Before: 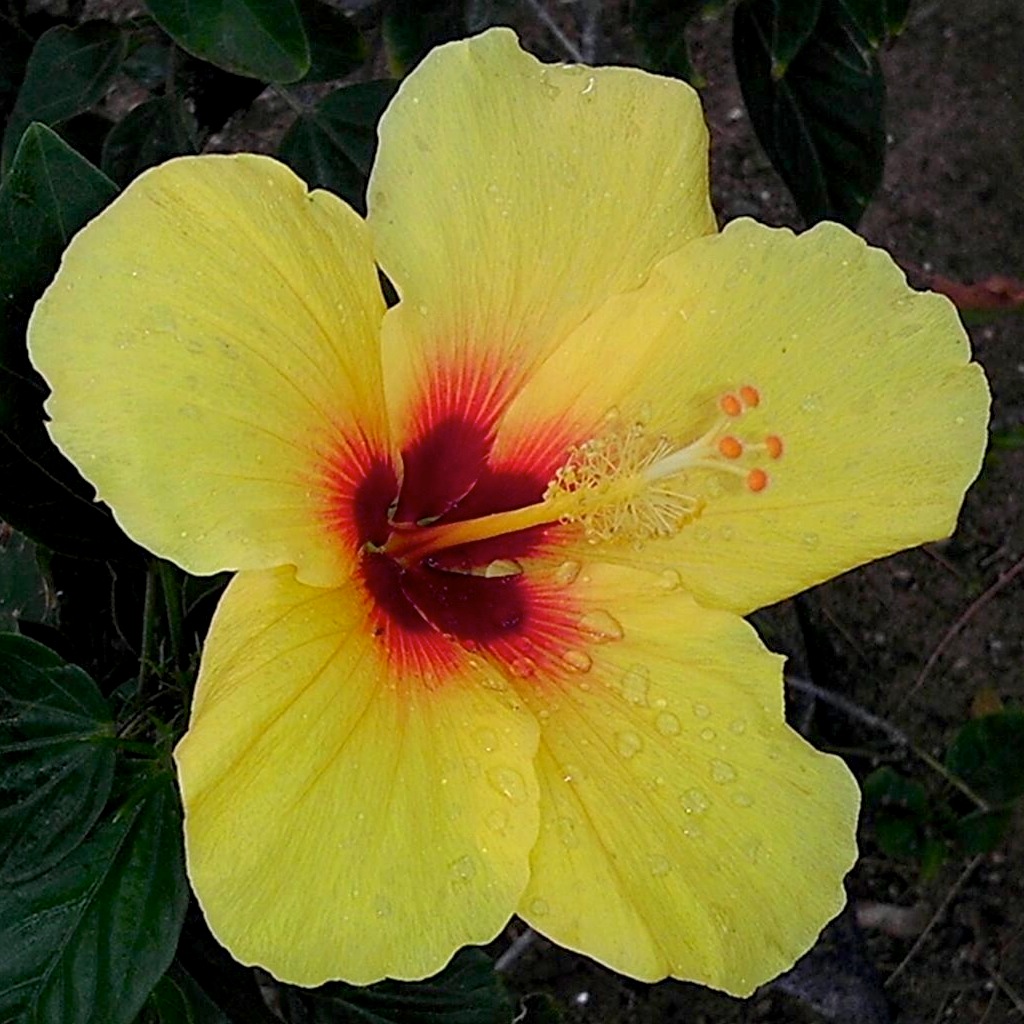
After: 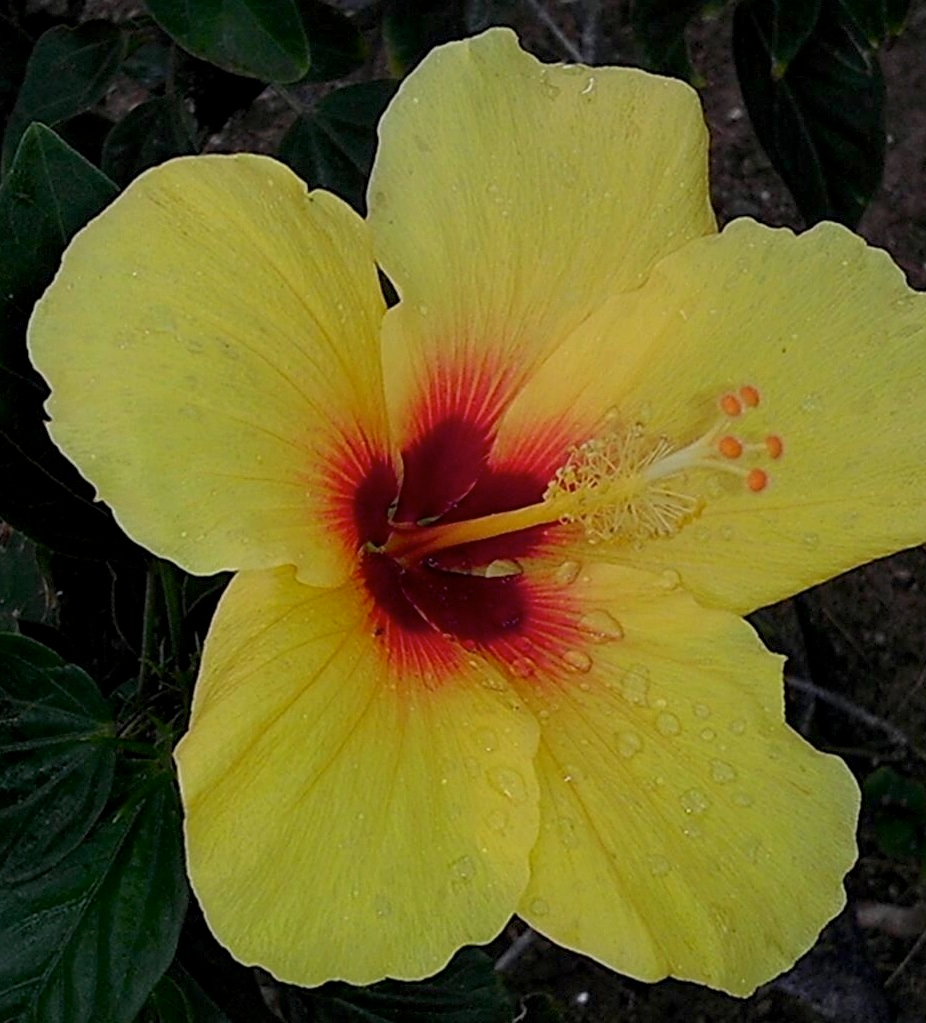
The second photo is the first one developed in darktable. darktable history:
exposure: exposure -0.486 EV, compensate highlight preservation false
crop: right 9.506%, bottom 0.04%
